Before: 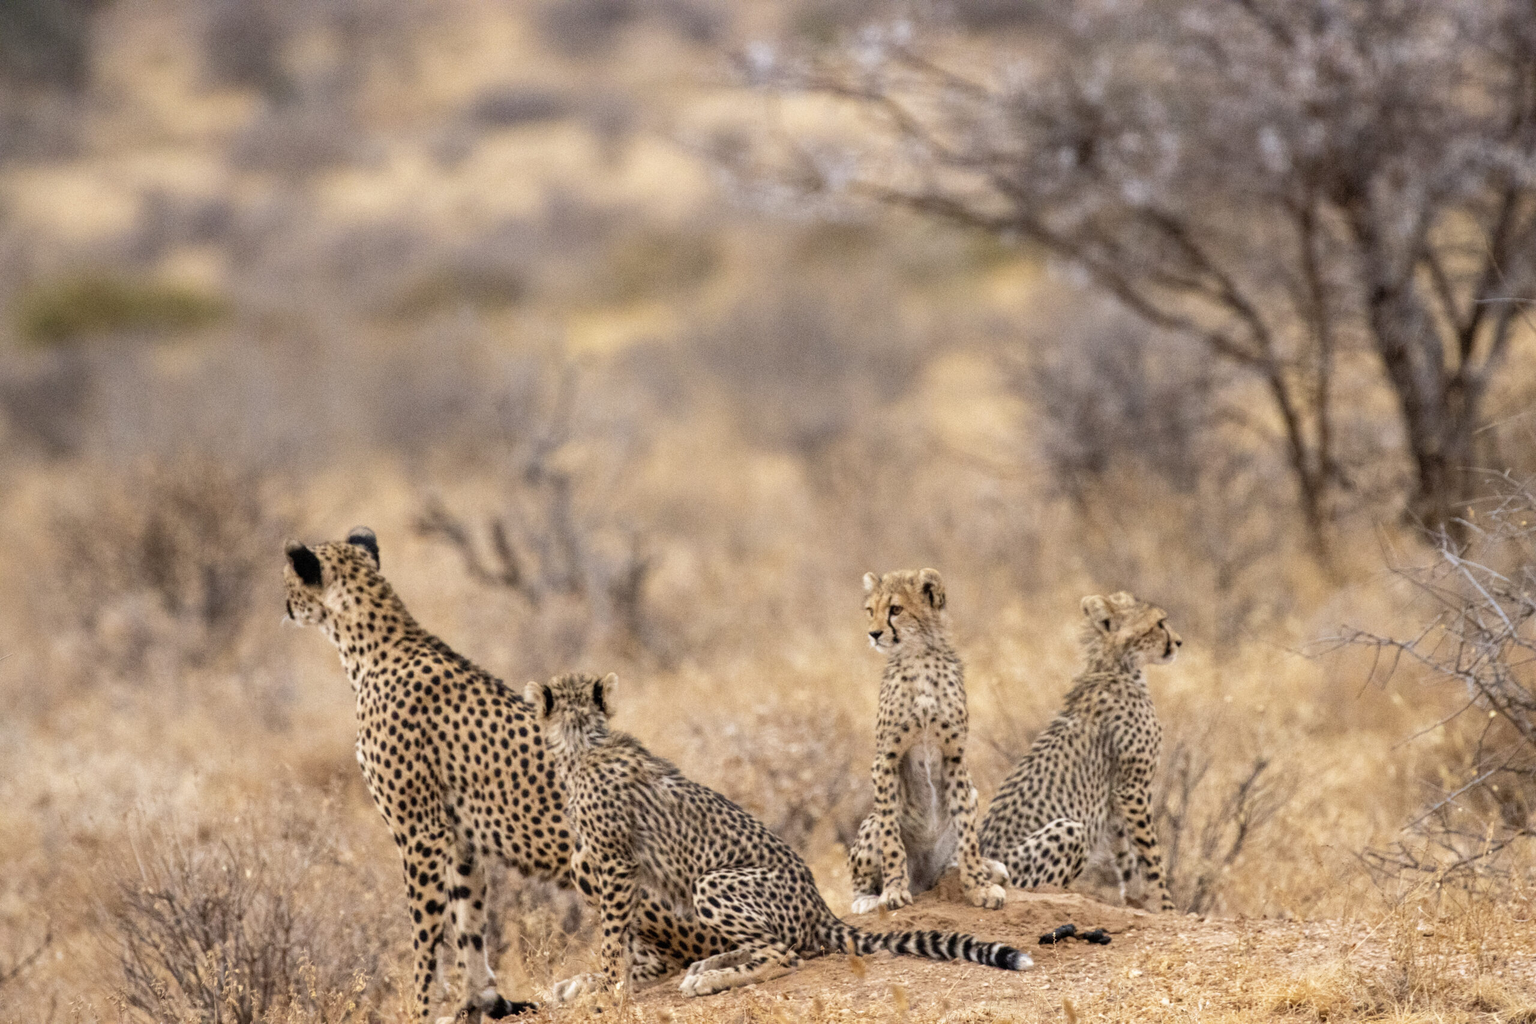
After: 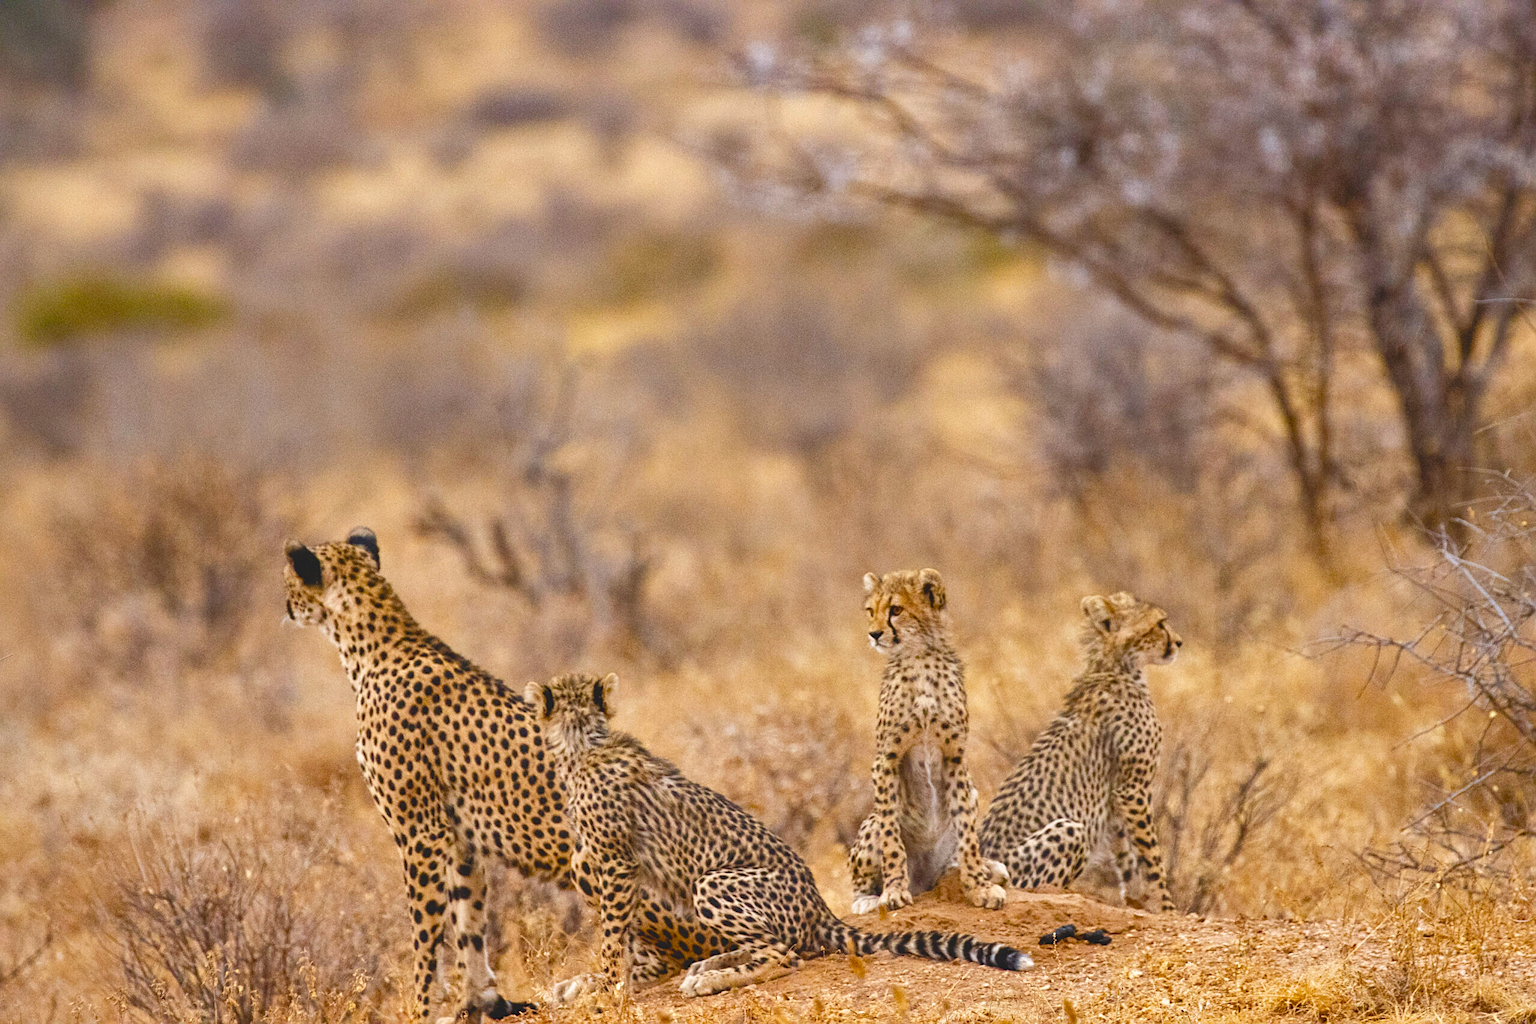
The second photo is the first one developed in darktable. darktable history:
exposure: black level correction -0.015, compensate highlight preservation false
sharpen: on, module defaults
shadows and highlights: shadows 22.7, highlights -48.71, soften with gaussian
color balance rgb: linear chroma grading › global chroma 18.9%, perceptual saturation grading › global saturation 20%, perceptual saturation grading › highlights -25%, perceptual saturation grading › shadows 50%, global vibrance 18.93%
